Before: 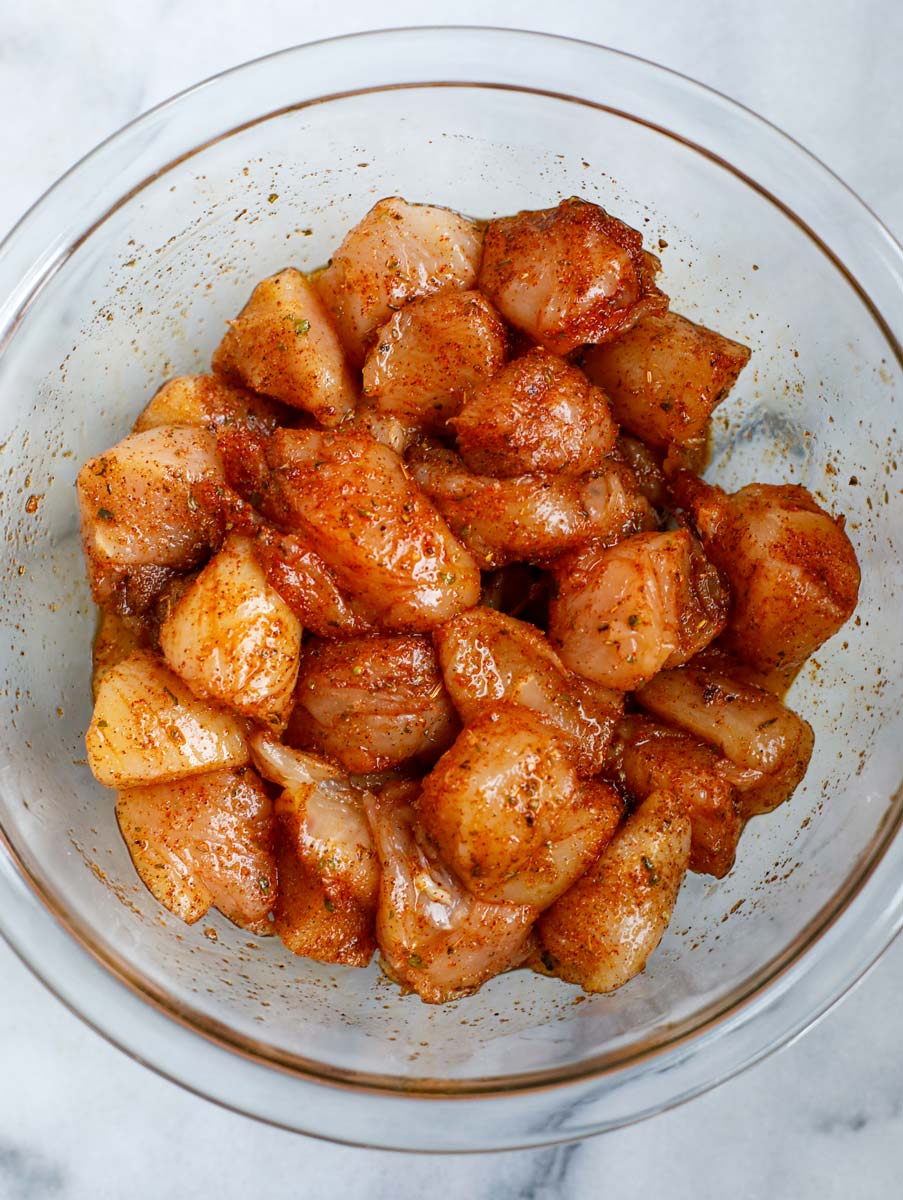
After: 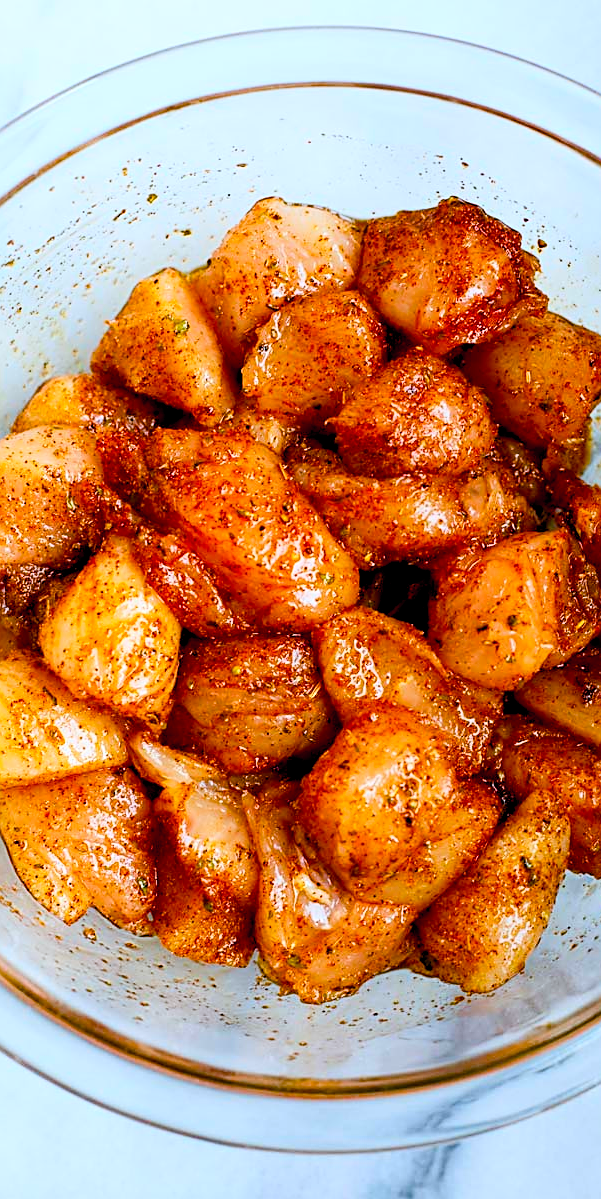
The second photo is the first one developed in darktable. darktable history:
base curve: preserve colors none
color balance rgb: shadows lift › chroma 1.006%, shadows lift › hue 242.11°, global offset › luminance -0.506%, linear chroma grading › global chroma 15.37%, perceptual saturation grading › global saturation 20%, perceptual saturation grading › highlights -25.206%, perceptual saturation grading › shadows 25.882%
contrast brightness saturation: contrast 0.203, brightness 0.161, saturation 0.22
crop and rotate: left 13.439%, right 19.91%
color correction: highlights a* -3.97, highlights b* -10.84
sharpen: on, module defaults
